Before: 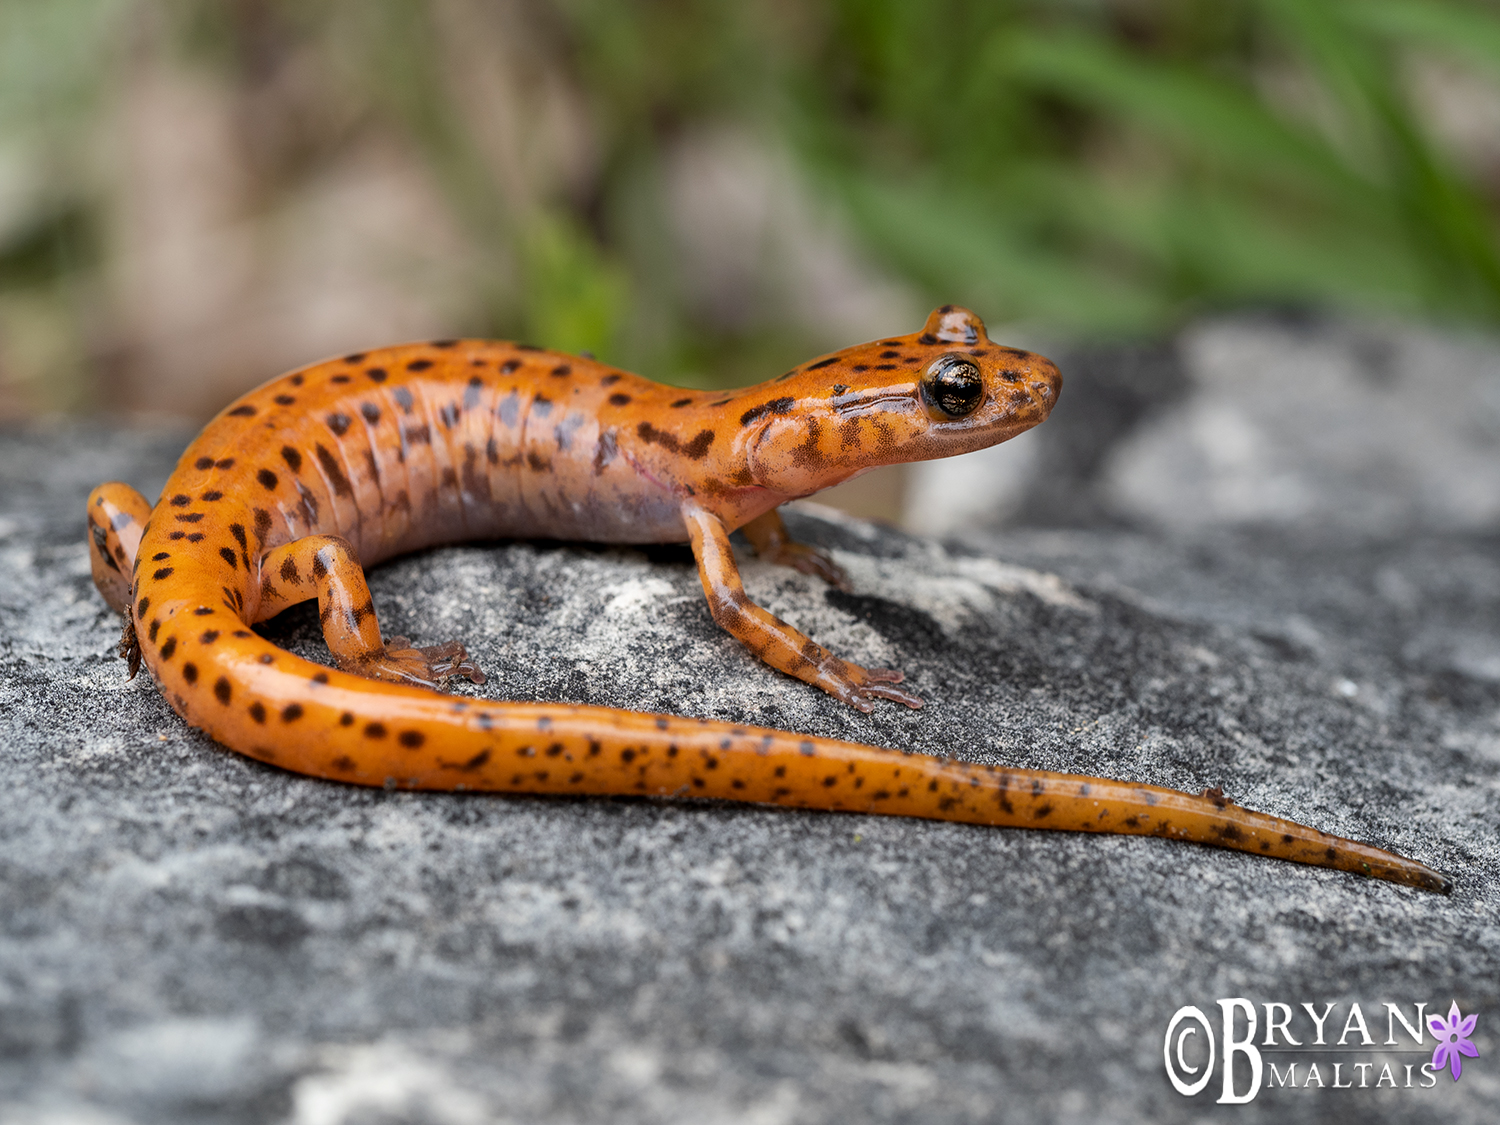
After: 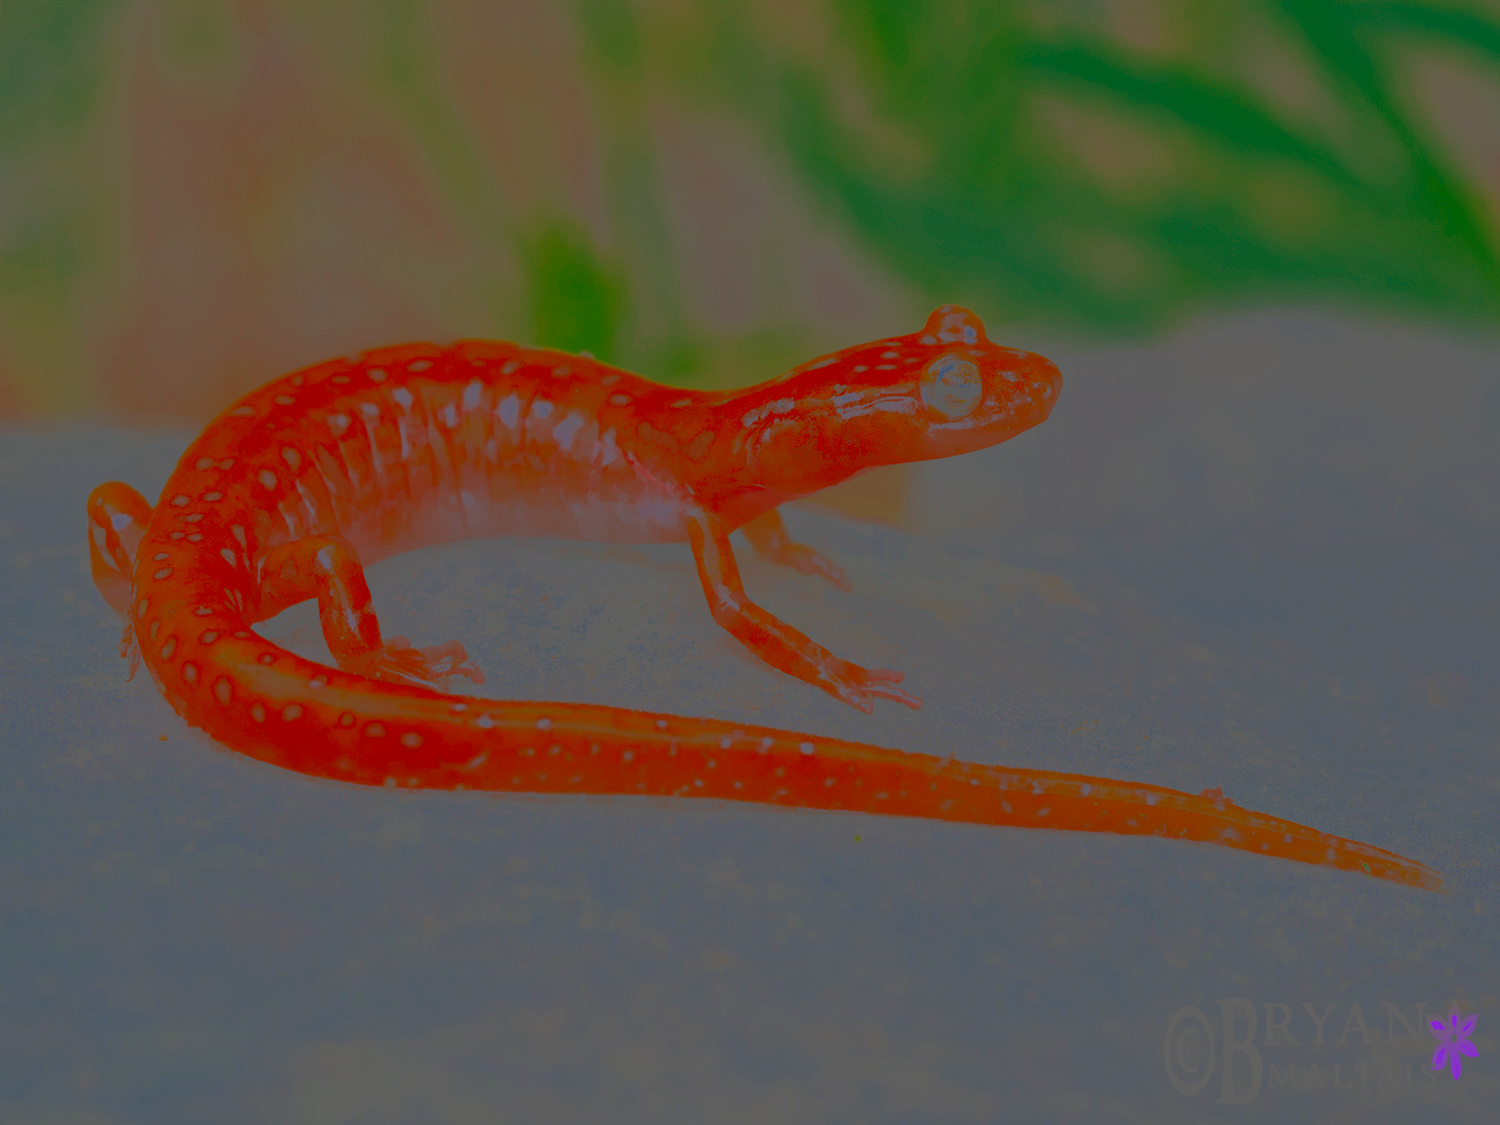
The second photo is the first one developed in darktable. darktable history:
tone equalizer: on, module defaults
contrast brightness saturation: contrast -0.978, brightness -0.159, saturation 0.754
color zones: curves: ch0 [(0, 0.5) (0.125, 0.4) (0.25, 0.5) (0.375, 0.4) (0.5, 0.4) (0.625, 0.35) (0.75, 0.35) (0.875, 0.5)]; ch1 [(0, 0.35) (0.125, 0.45) (0.25, 0.35) (0.375, 0.35) (0.5, 0.35) (0.625, 0.35) (0.75, 0.45) (0.875, 0.35)]; ch2 [(0, 0.6) (0.125, 0.5) (0.25, 0.5) (0.375, 0.6) (0.5, 0.6) (0.625, 0.5) (0.75, 0.5) (0.875, 0.5)]
